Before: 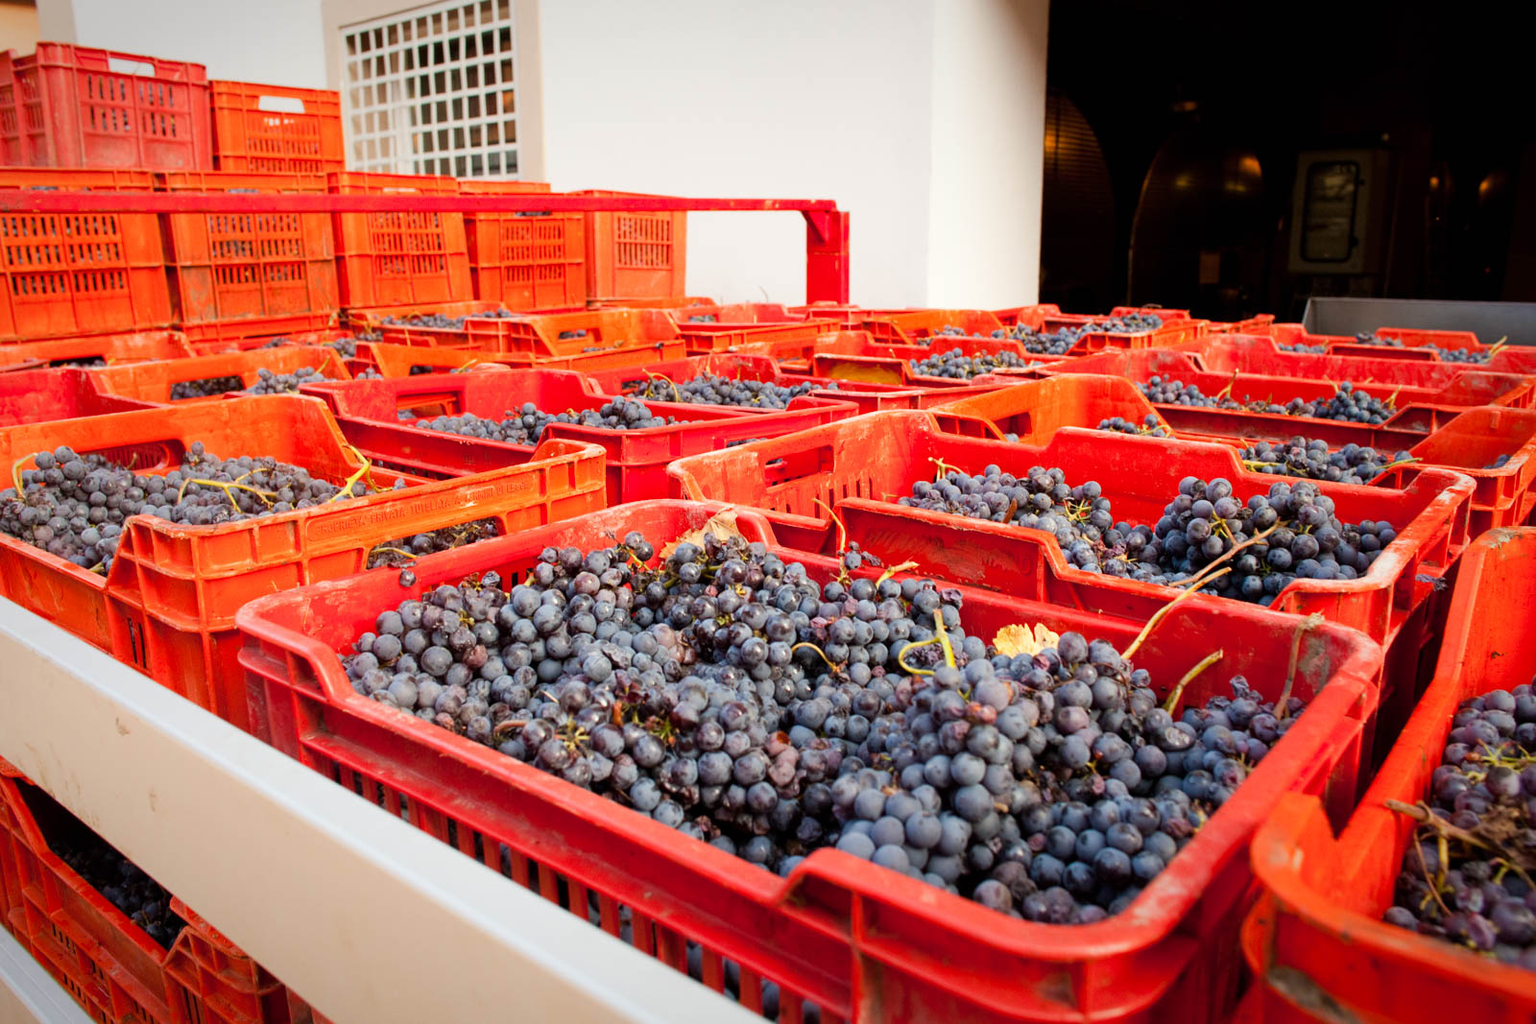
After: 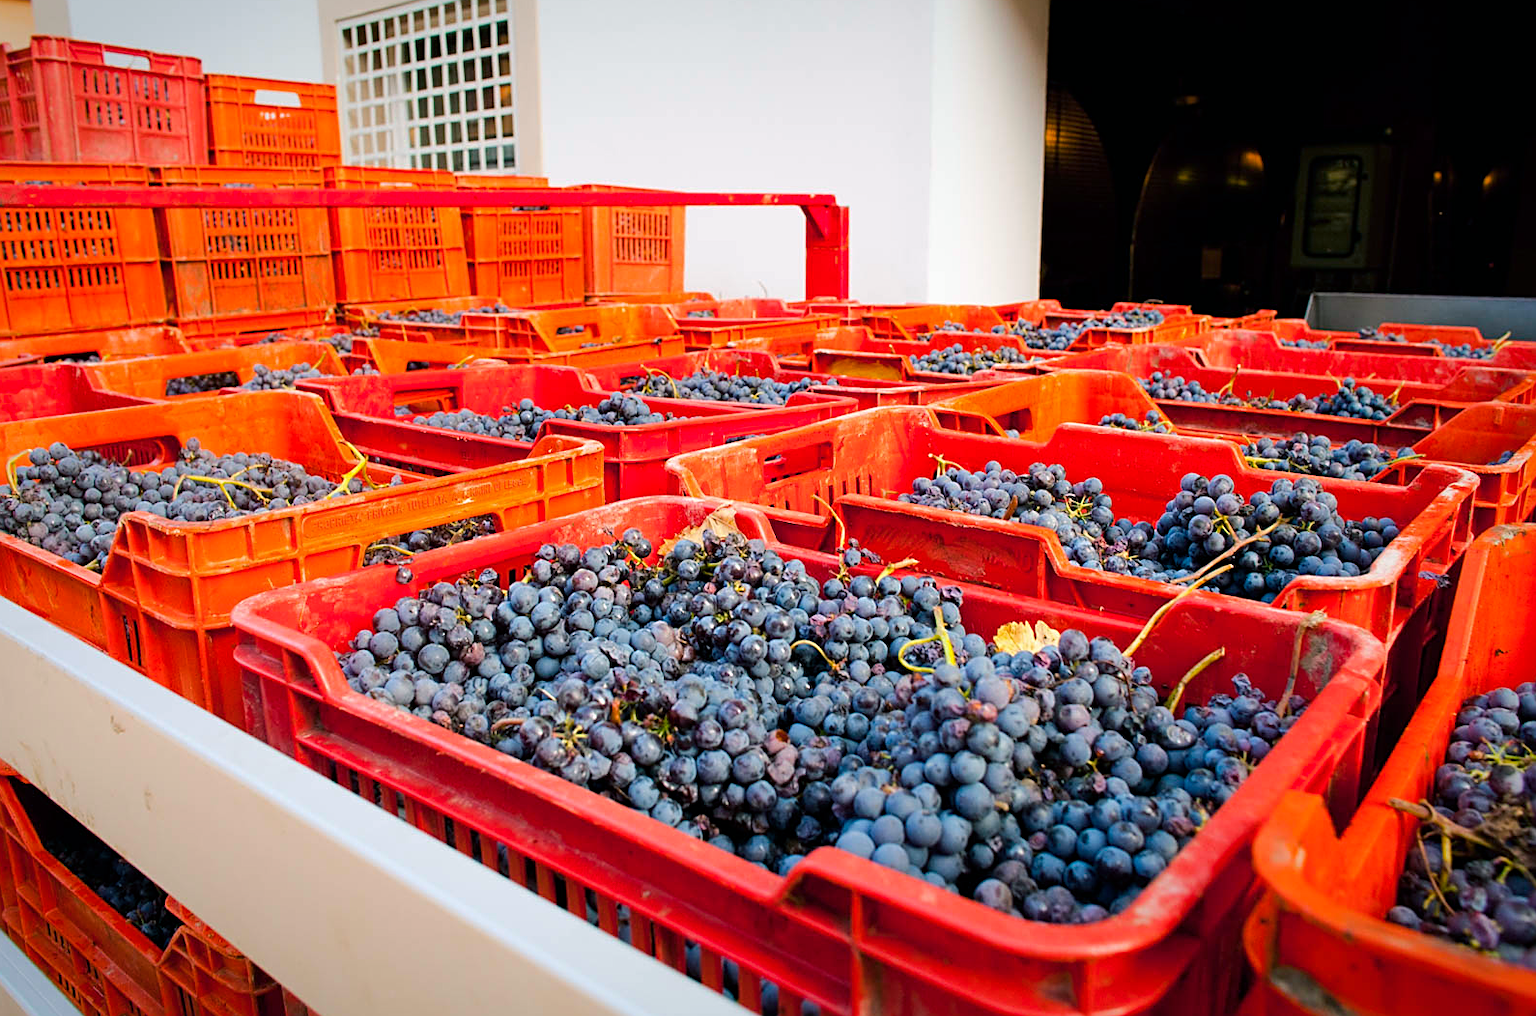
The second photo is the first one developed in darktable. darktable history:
sharpen: on, module defaults
color balance rgb: shadows lift › luminance -9.485%, power › luminance -7.543%, power › chroma 2.28%, power › hue 221.41°, perceptual saturation grading › global saturation 9.768%, perceptual brilliance grading › mid-tones 10.465%, perceptual brilliance grading › shadows 15.131%, global vibrance 31.484%
crop: left 0.42%, top 0.742%, right 0.15%, bottom 0.633%
